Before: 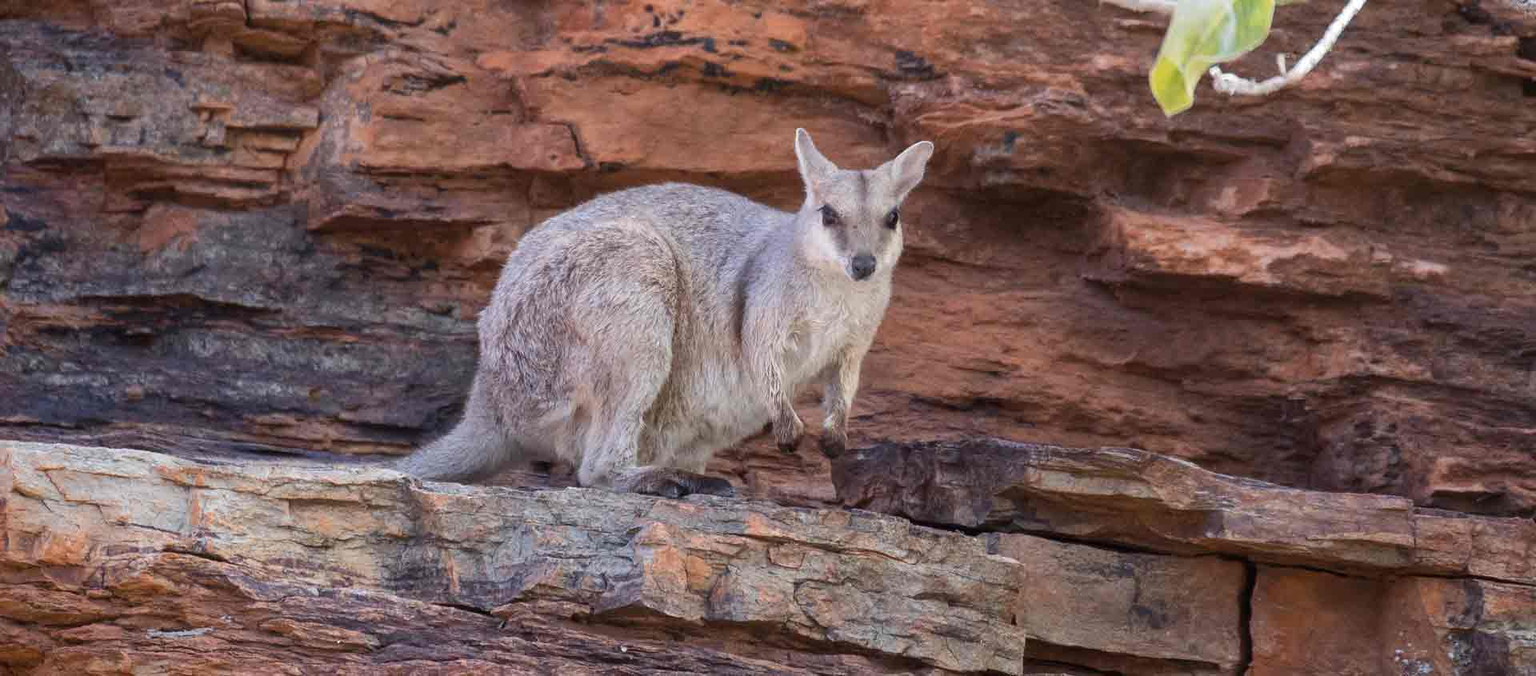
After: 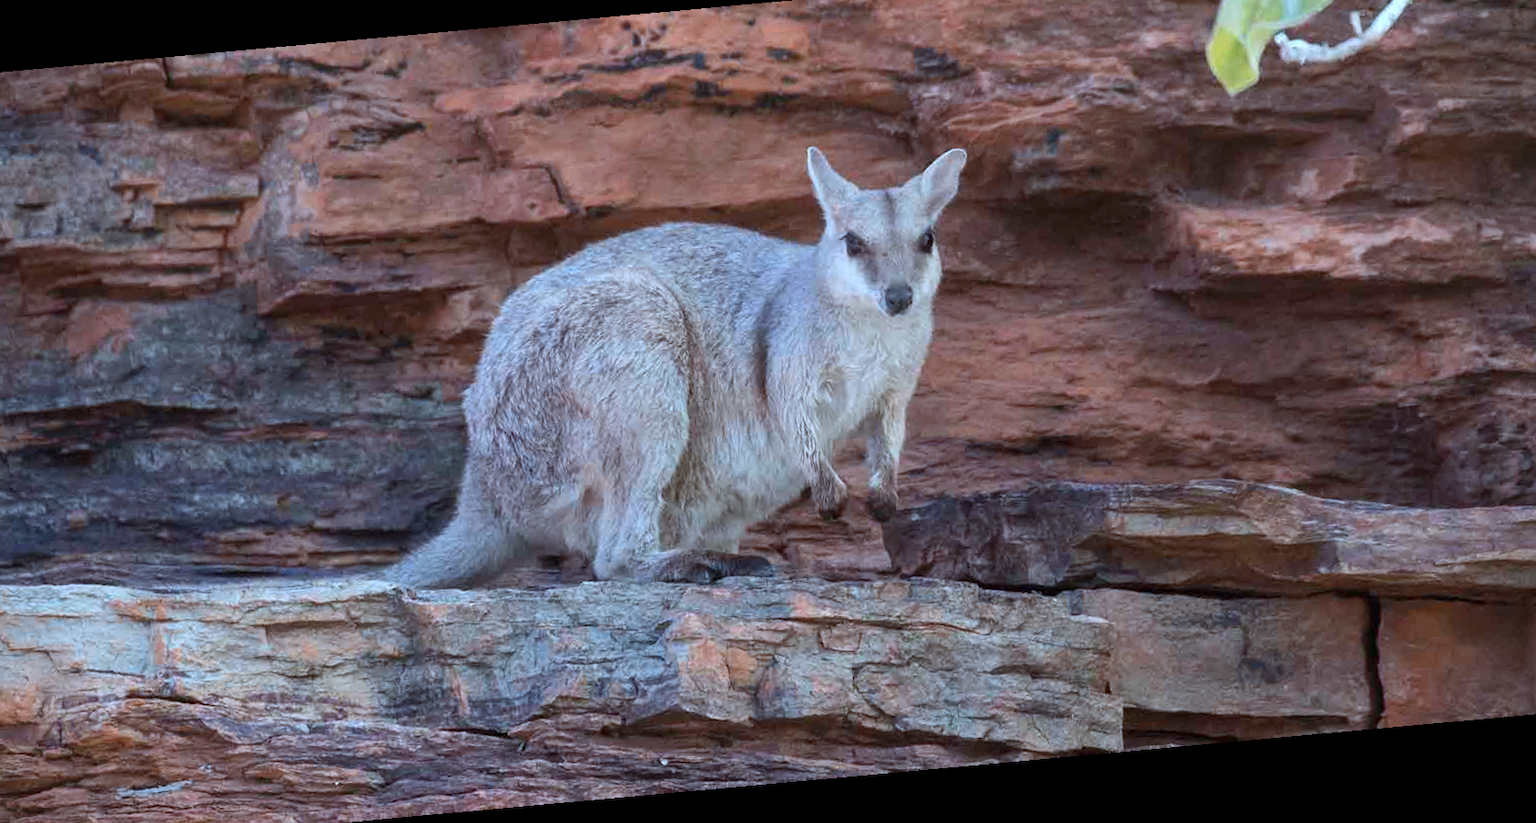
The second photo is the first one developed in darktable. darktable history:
rotate and perspective: rotation -5.2°, automatic cropping off
vignetting: fall-off start 92.6%, brightness -0.52, saturation -0.51, center (-0.012, 0)
crop: left 6.446%, top 8.188%, right 9.538%, bottom 3.548%
color correction: highlights a* -9.73, highlights b* -21.22
